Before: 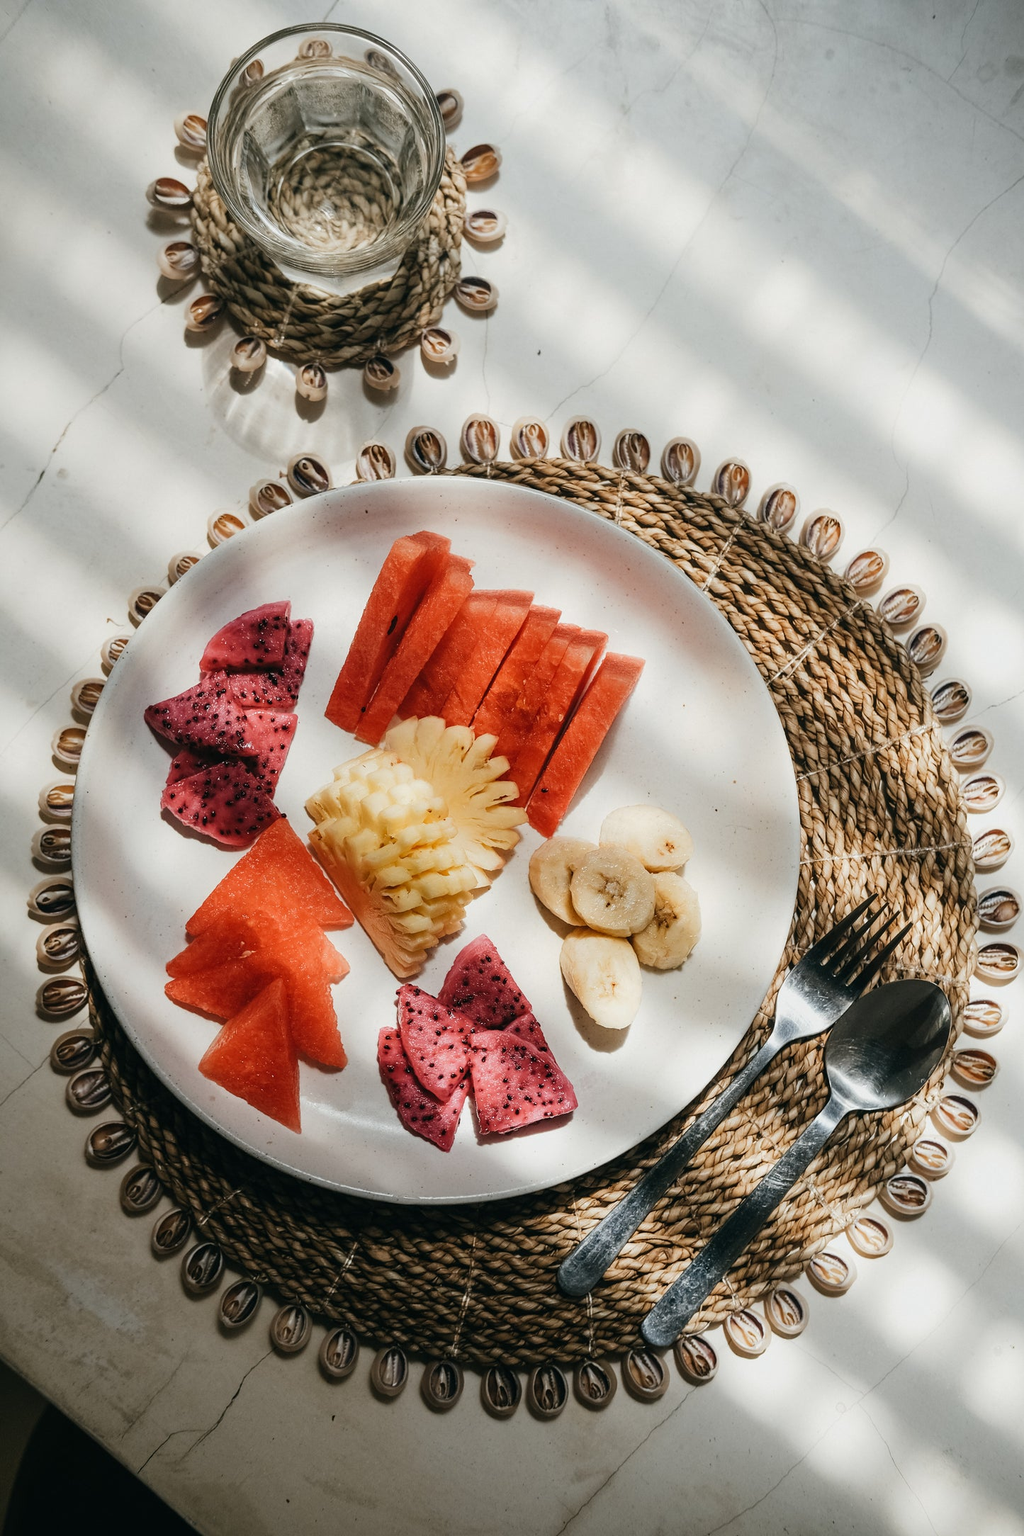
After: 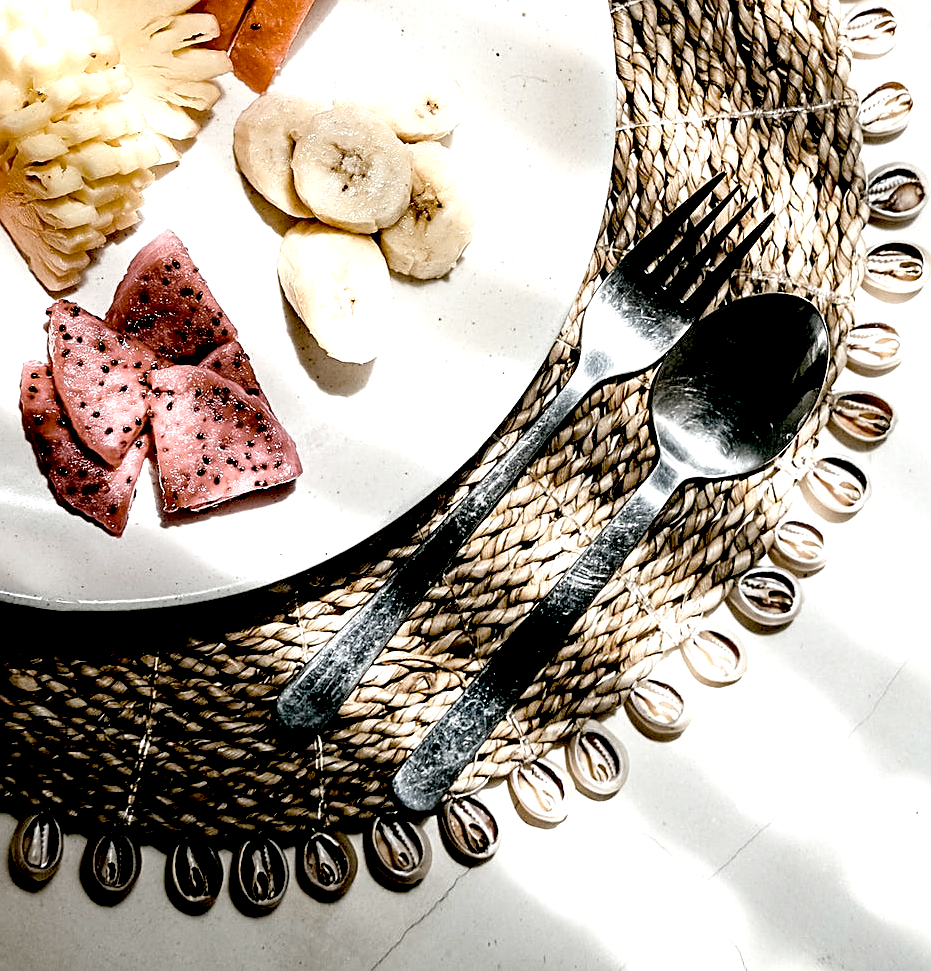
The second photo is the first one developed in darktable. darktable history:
sharpen: on, module defaults
crop and rotate: left 35.509%, top 50.238%, bottom 4.934%
color correction: saturation 0.5
exposure: black level correction 0.035, exposure 0.9 EV, compensate highlight preservation false
